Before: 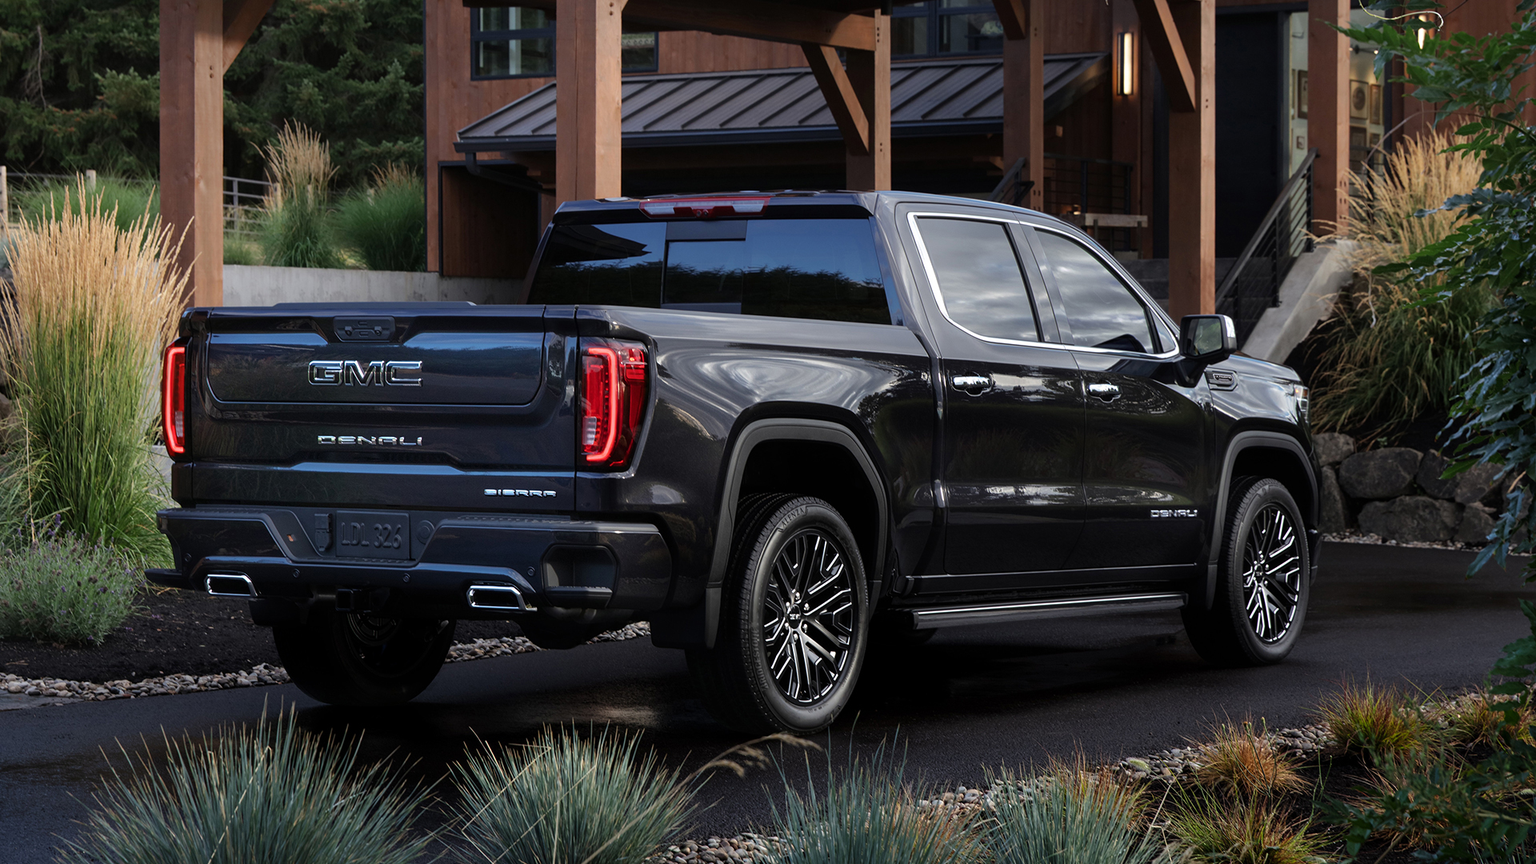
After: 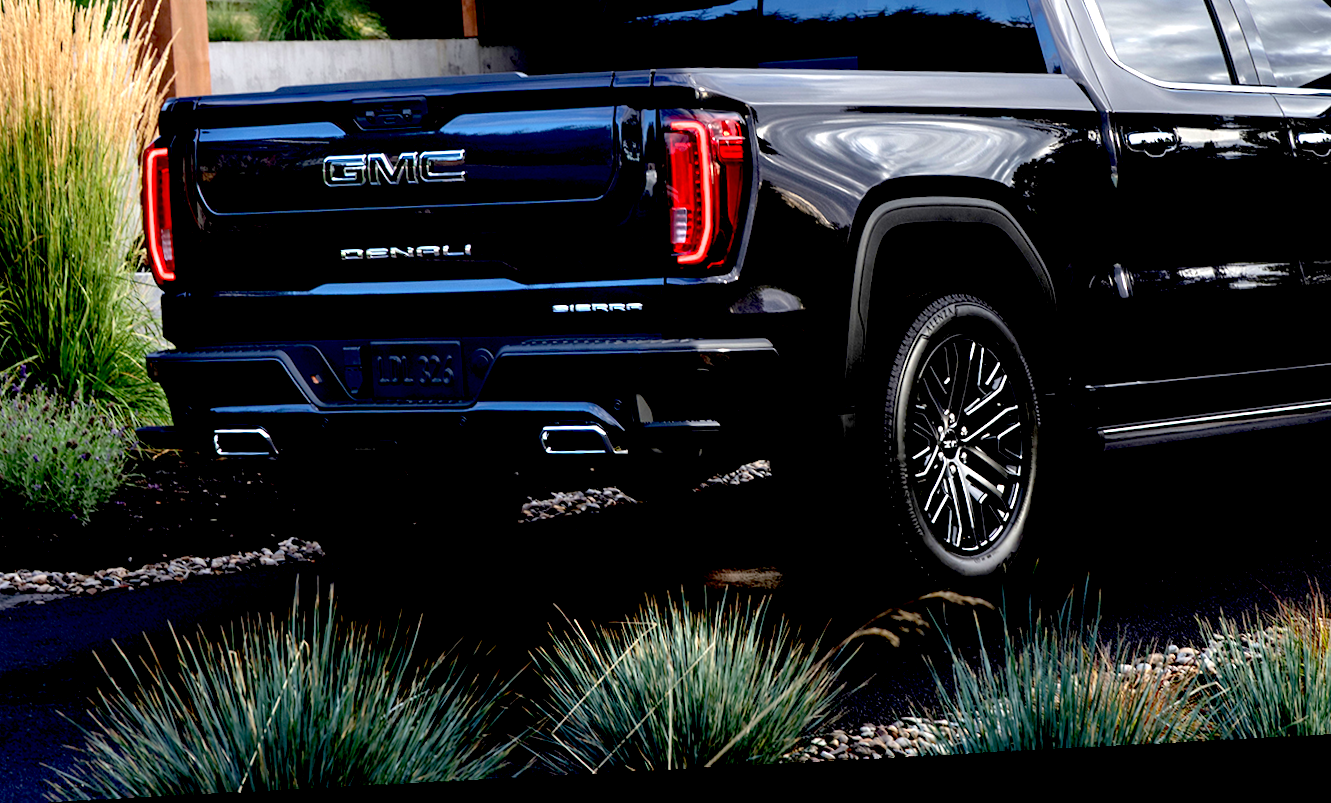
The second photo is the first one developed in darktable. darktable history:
rotate and perspective: rotation -4.2°, shear 0.006, automatic cropping off
exposure: black level correction 0.035, exposure 0.9 EV, compensate highlight preservation false
crop and rotate: angle -0.82°, left 3.85%, top 31.828%, right 27.992%
